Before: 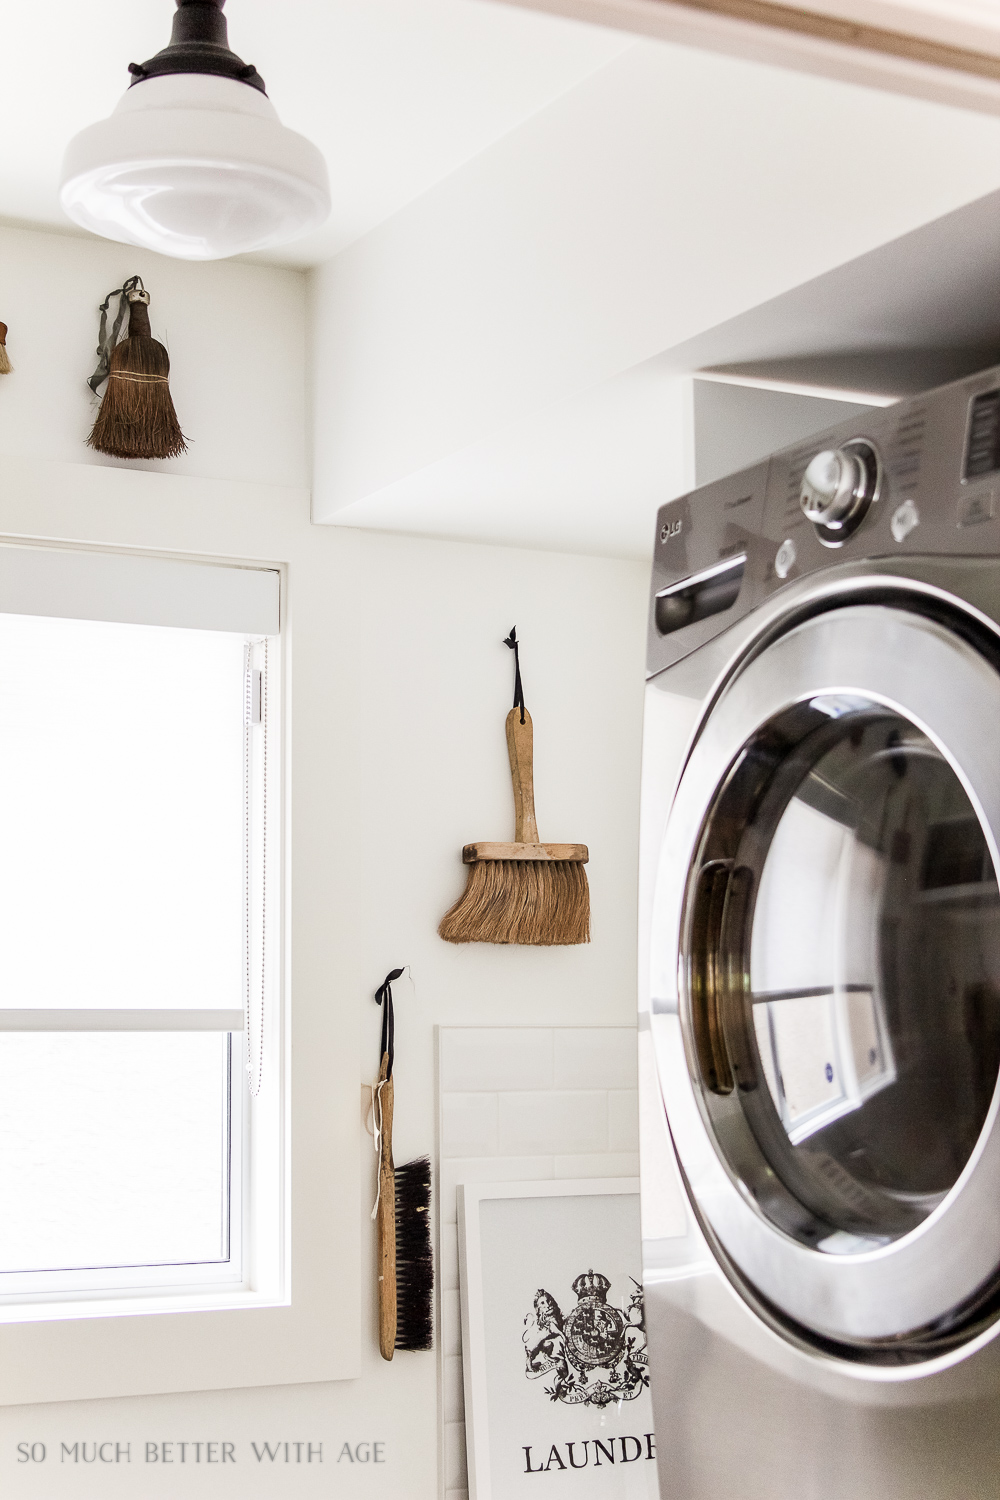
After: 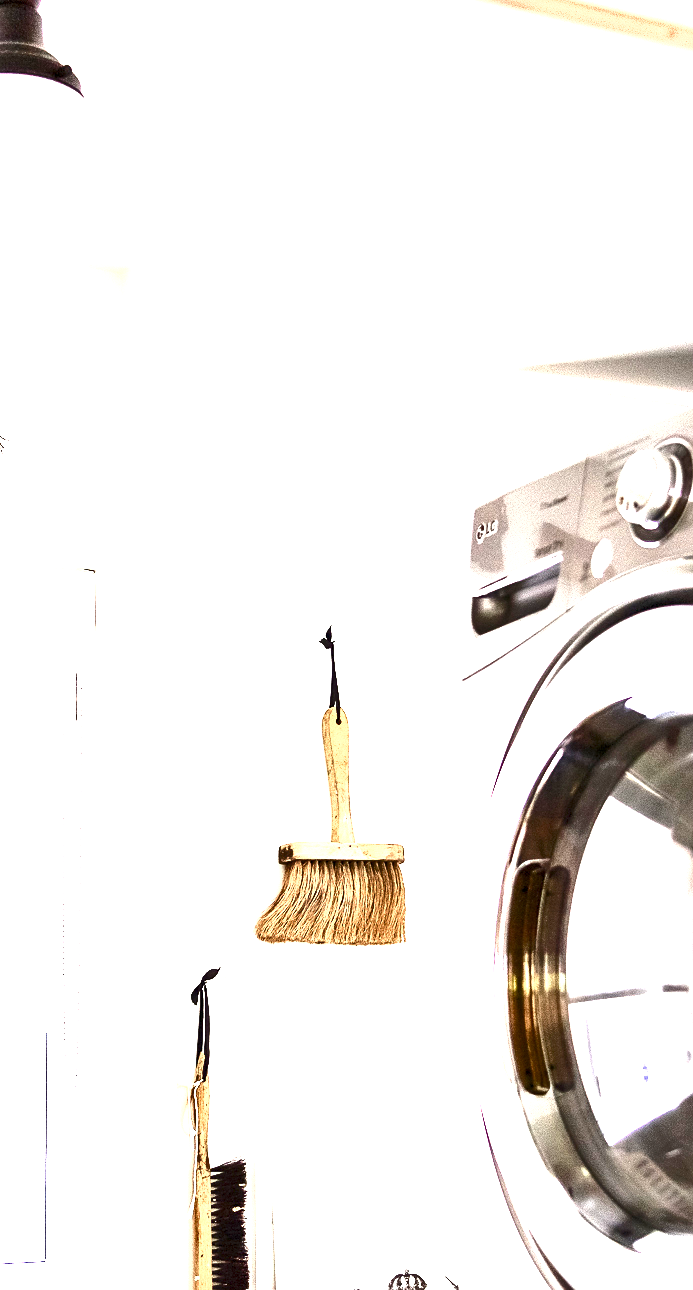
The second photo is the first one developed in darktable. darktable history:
shadows and highlights: shadows 52.34, highlights -28.23, soften with gaussian
color balance rgb: perceptual saturation grading › global saturation 20%, perceptual saturation grading › highlights -25%, perceptual saturation grading › shadows 25%
sharpen: amount 0.2
tone equalizer: on, module defaults
base curve: curves: ch0 [(0, 0) (0.297, 0.298) (1, 1)], preserve colors none
crop: left 18.479%, right 12.2%, bottom 13.971%
exposure: exposure 2.207 EV, compensate highlight preservation false
